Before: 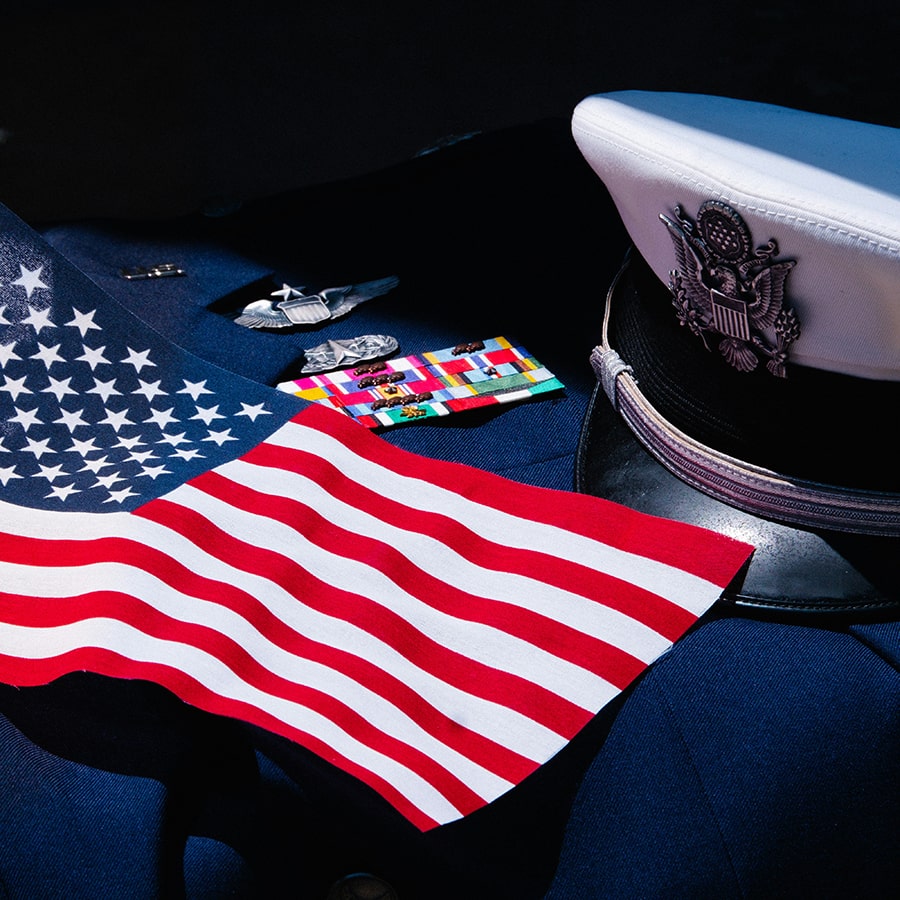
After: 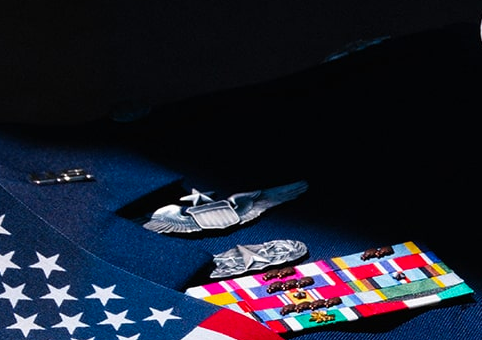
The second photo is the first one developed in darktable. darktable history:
crop: left 10.121%, top 10.631%, right 36.218%, bottom 51.526%
contrast brightness saturation: saturation 0.1
